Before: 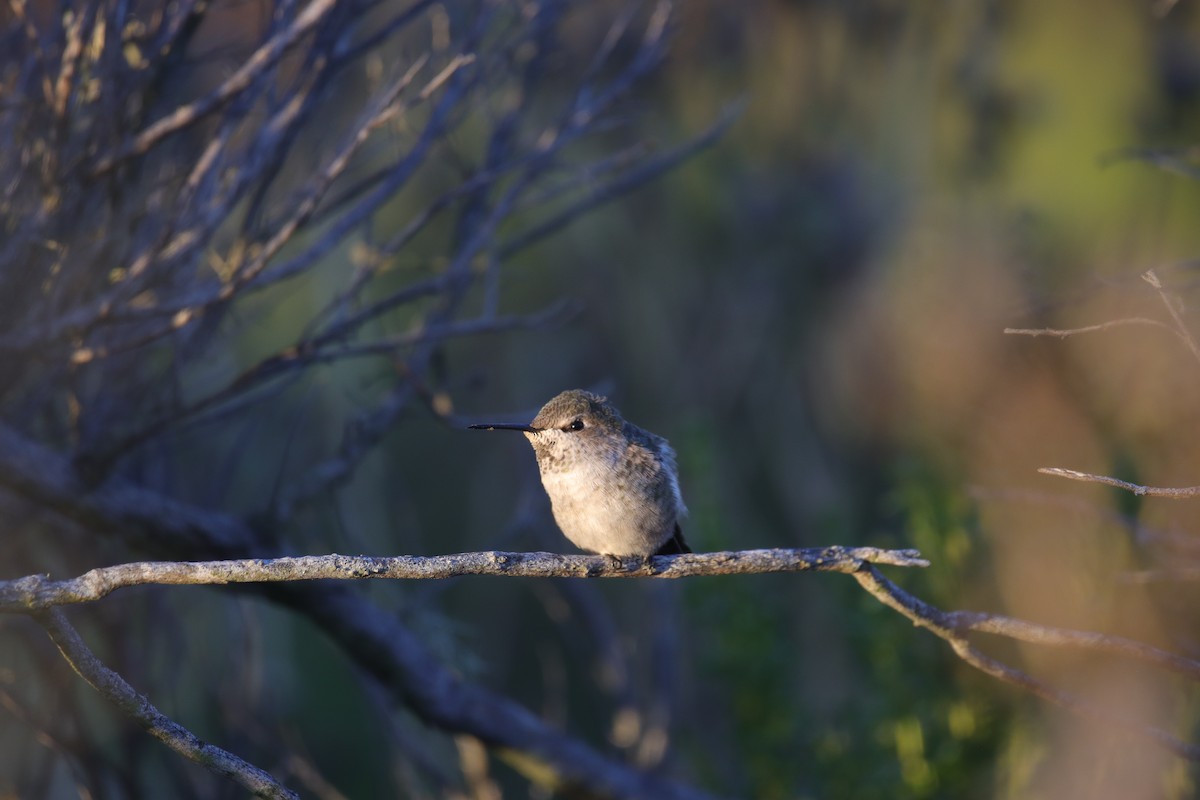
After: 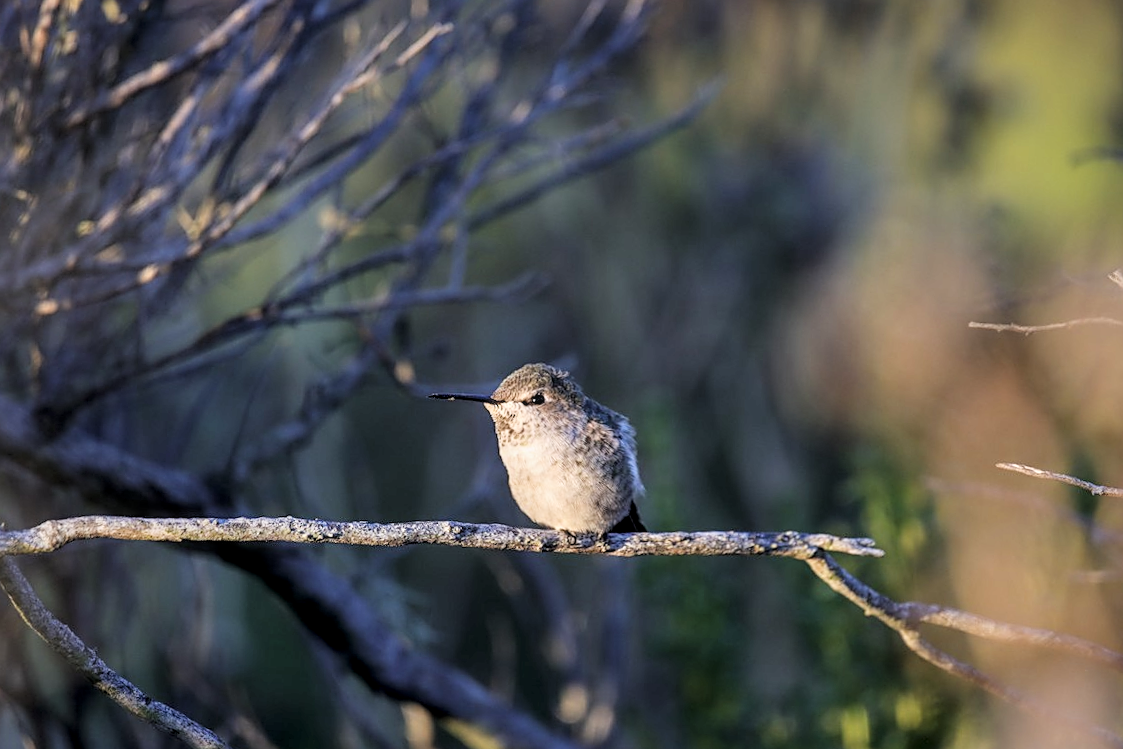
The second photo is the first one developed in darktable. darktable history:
local contrast: detail 130%
sharpen: on, module defaults
crop and rotate: angle -2.63°
filmic rgb: black relative exposure -7.71 EV, white relative exposure 4.37 EV, hardness 3.75, latitude 49.72%, contrast 1.101
exposure: black level correction 0, exposure 0.691 EV, compensate highlight preservation false
